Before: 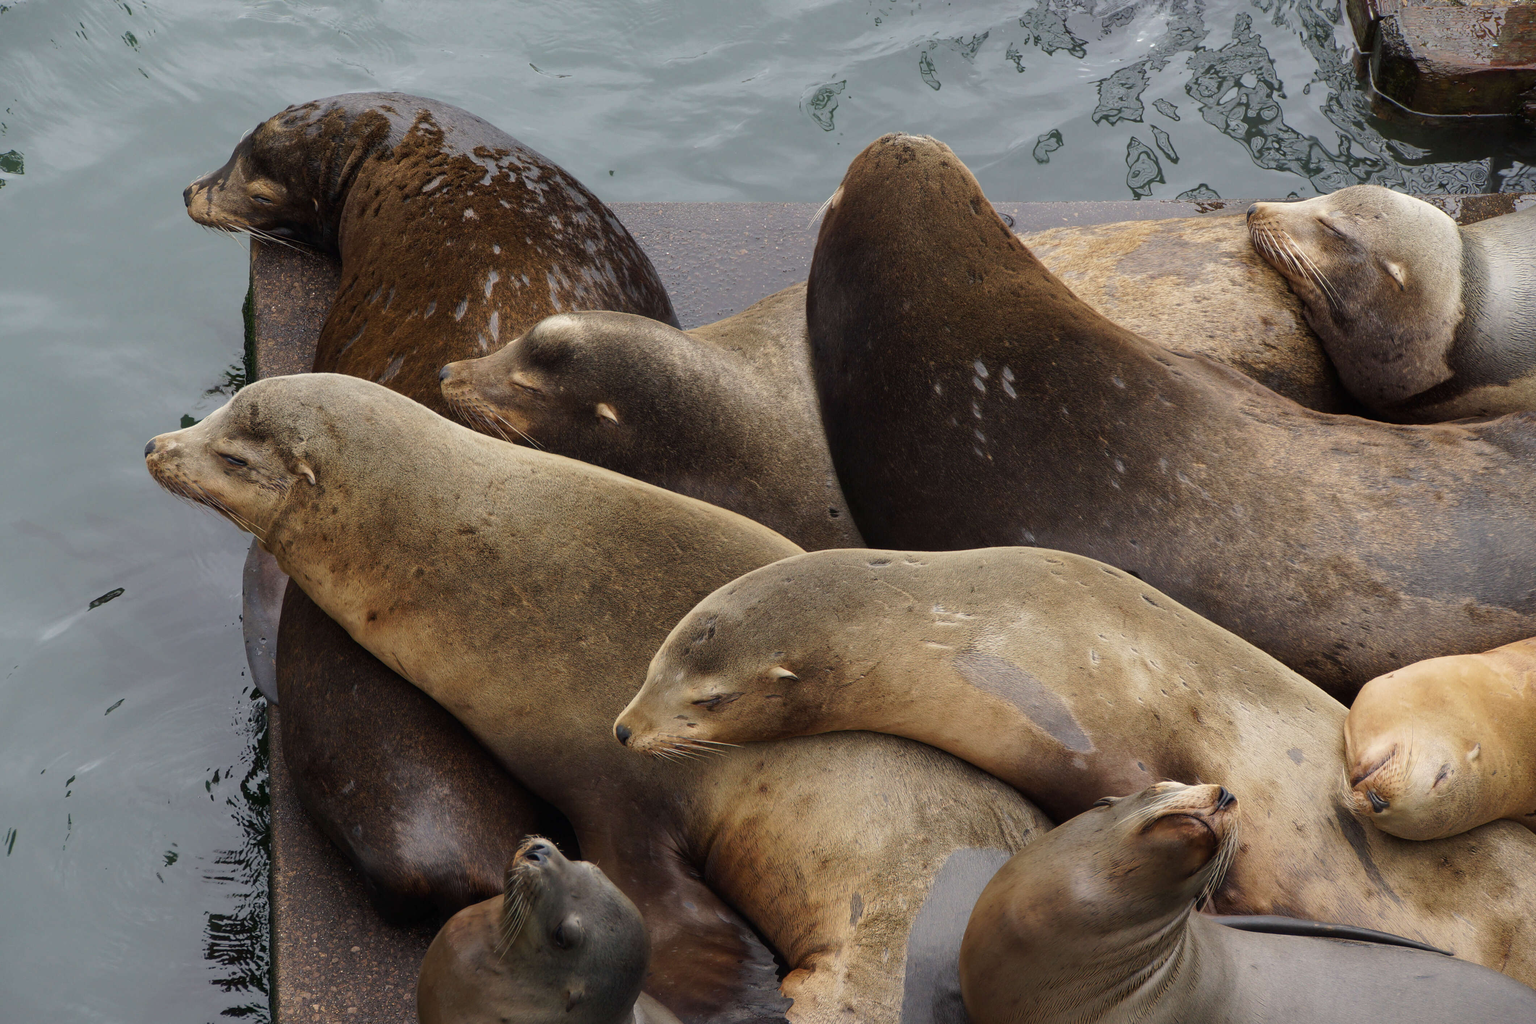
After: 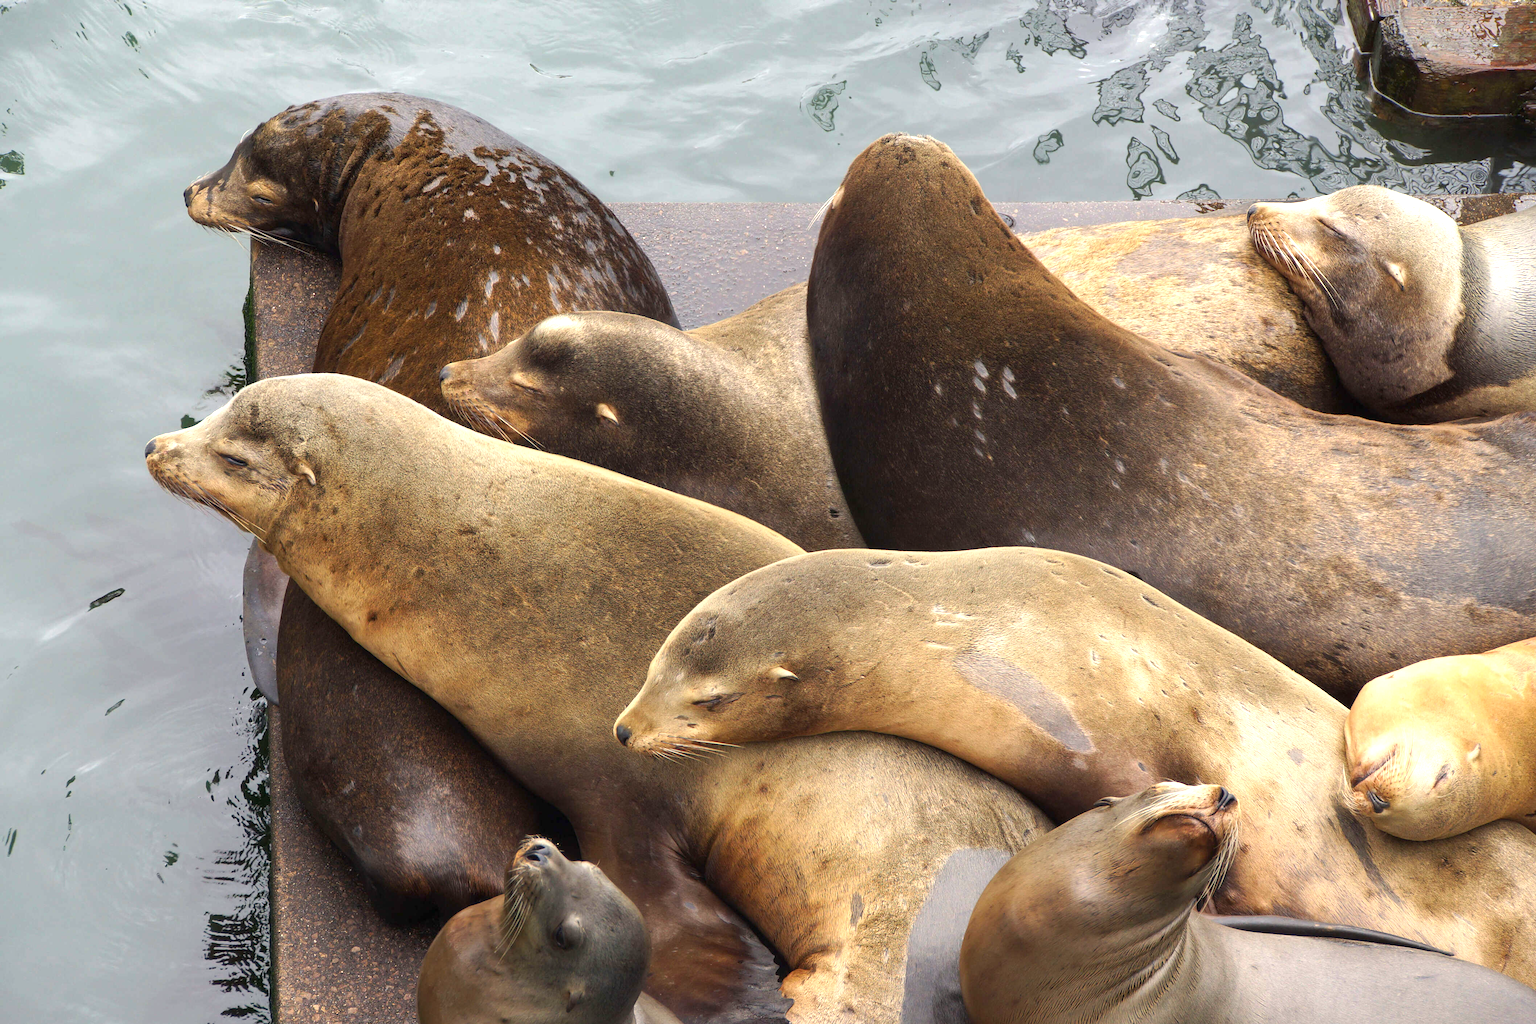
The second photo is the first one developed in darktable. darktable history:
exposure: exposure 0.999 EV, compensate highlight preservation false
color correction: highlights a* 0.816, highlights b* 2.78, saturation 1.1
